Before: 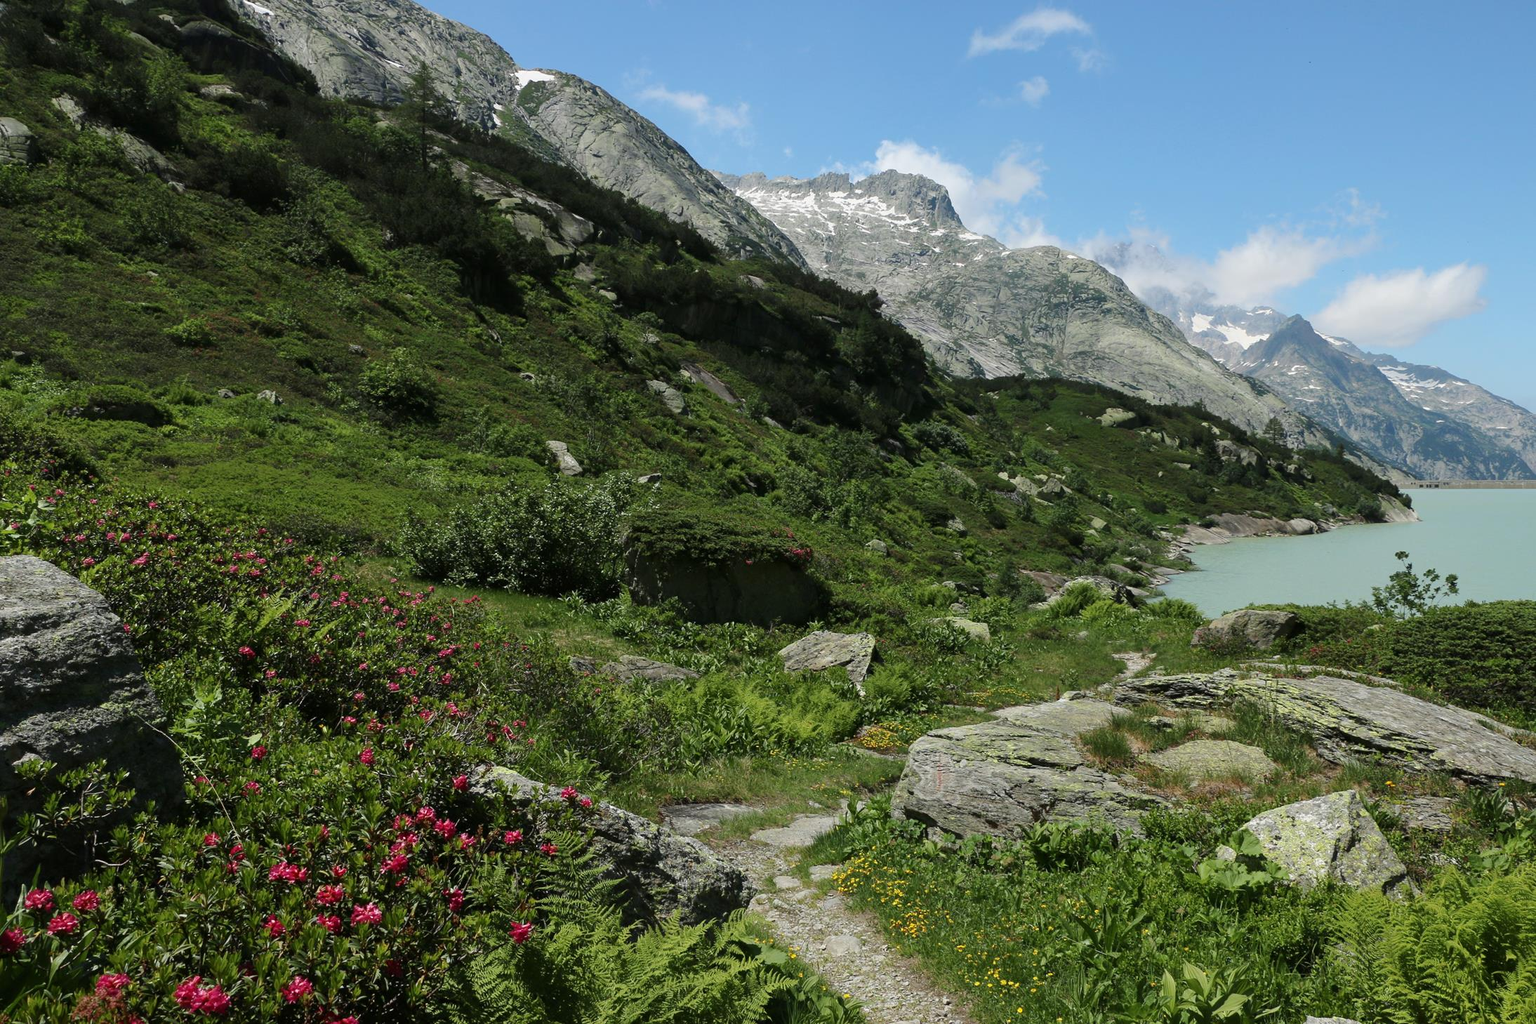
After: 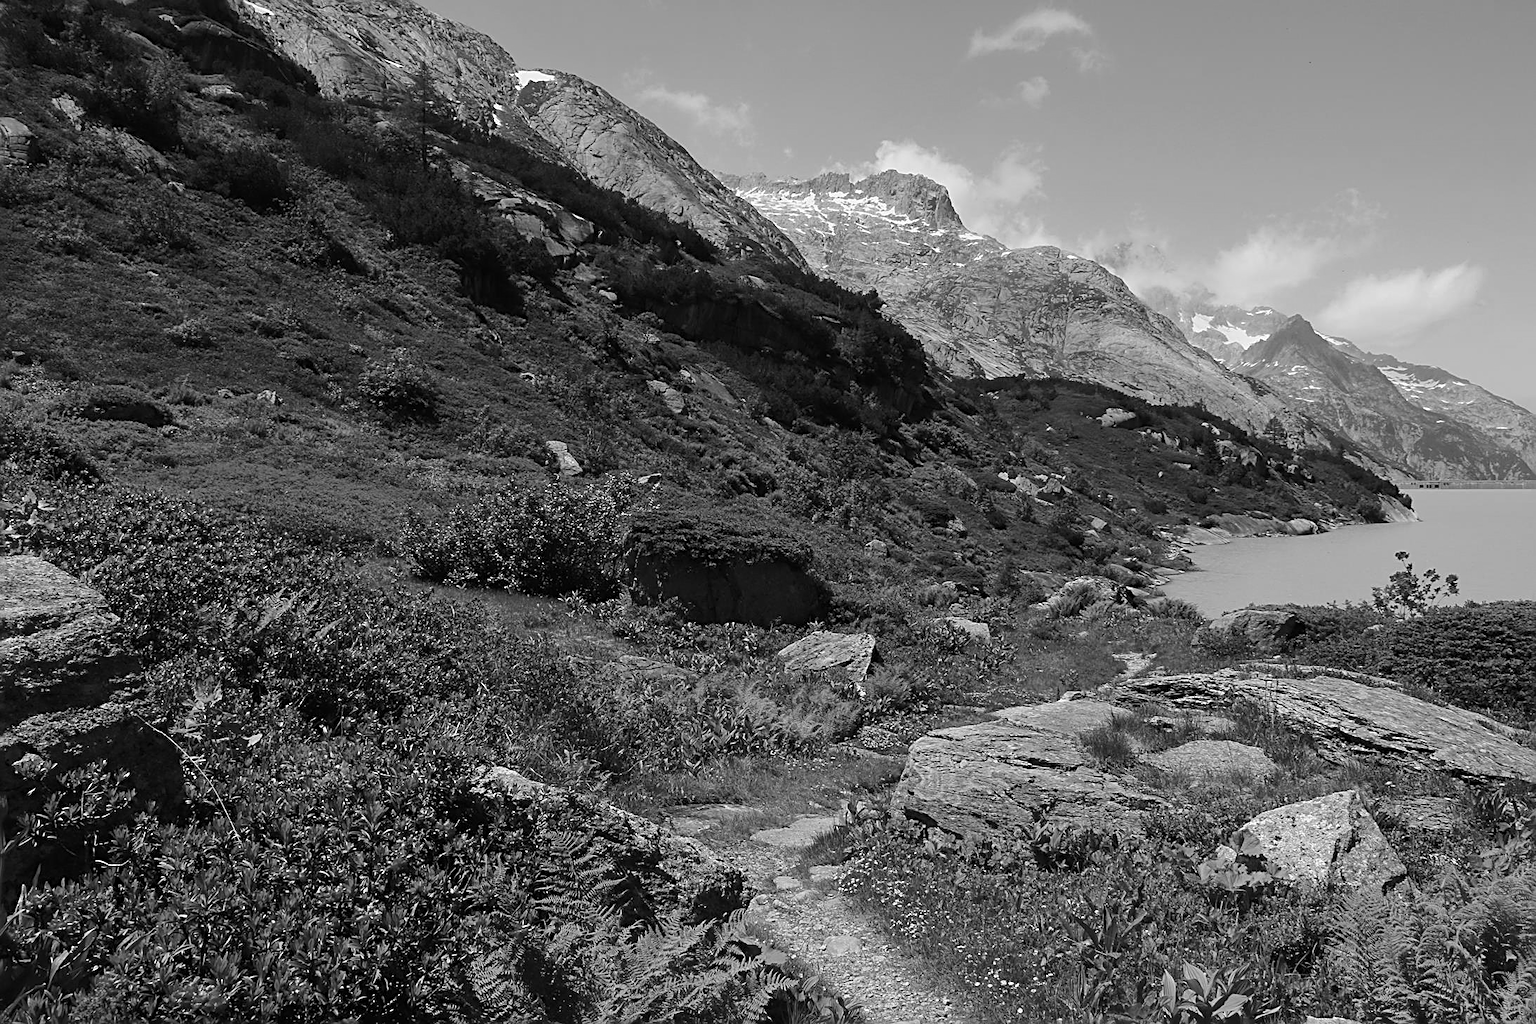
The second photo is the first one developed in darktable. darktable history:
sharpen: radius 2.543, amount 0.636
monochrome: a 32, b 64, size 2.3
